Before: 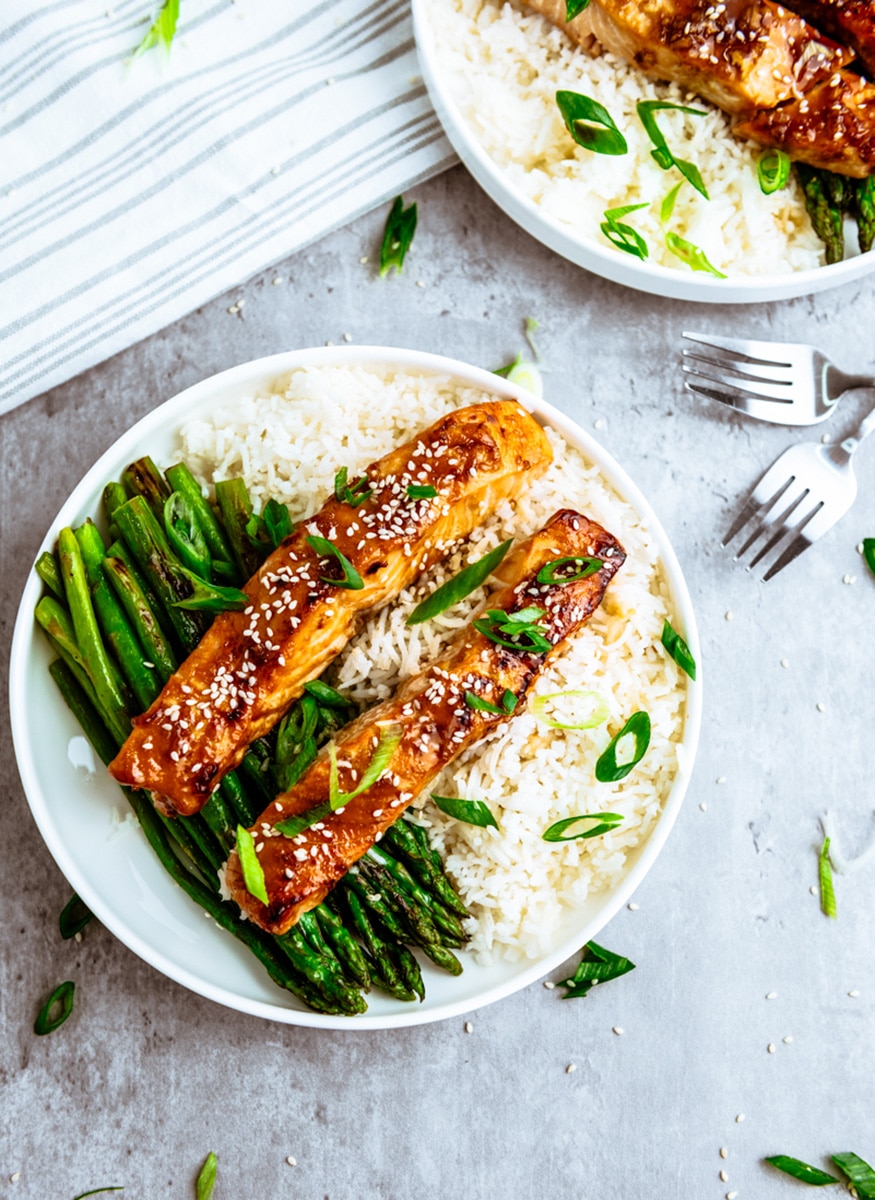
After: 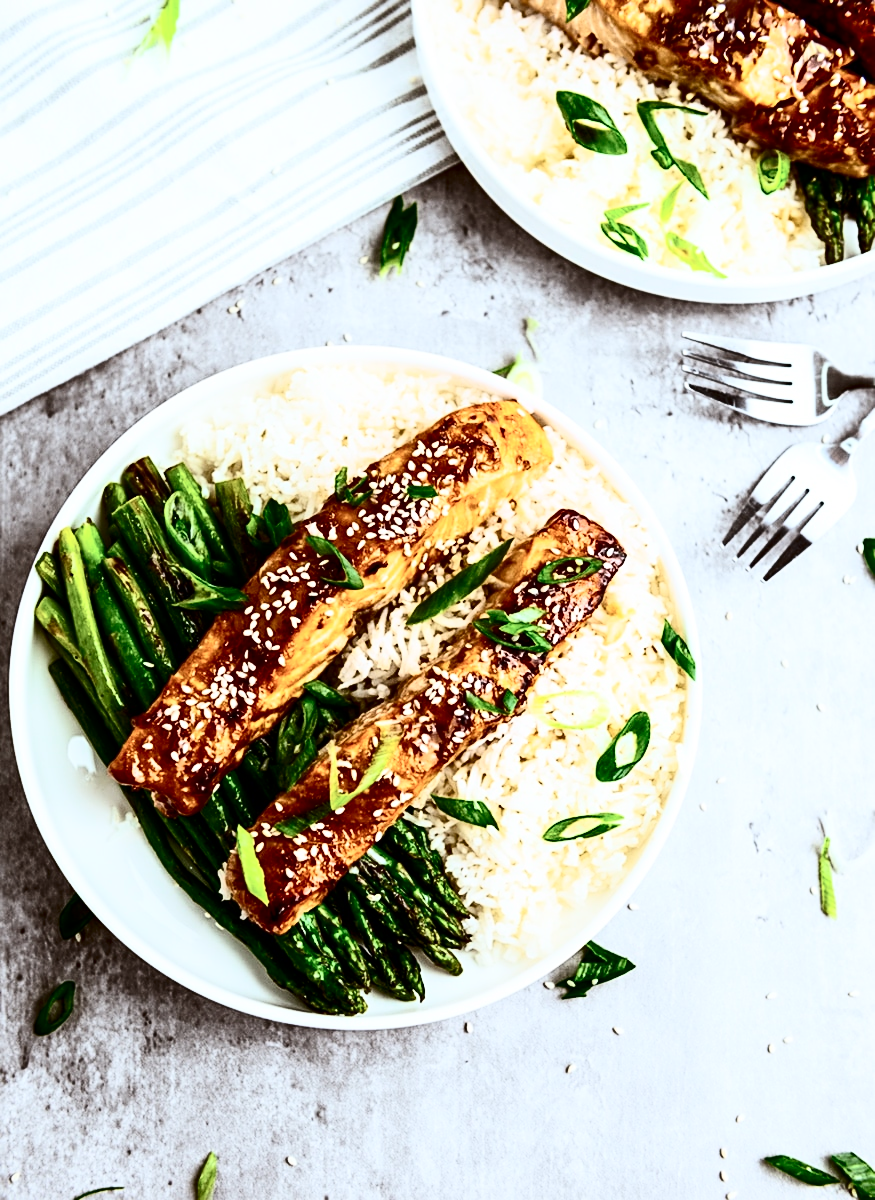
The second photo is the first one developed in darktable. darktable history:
contrast brightness saturation: contrast 0.484, saturation -0.103
sharpen: radius 2.501, amount 0.333
